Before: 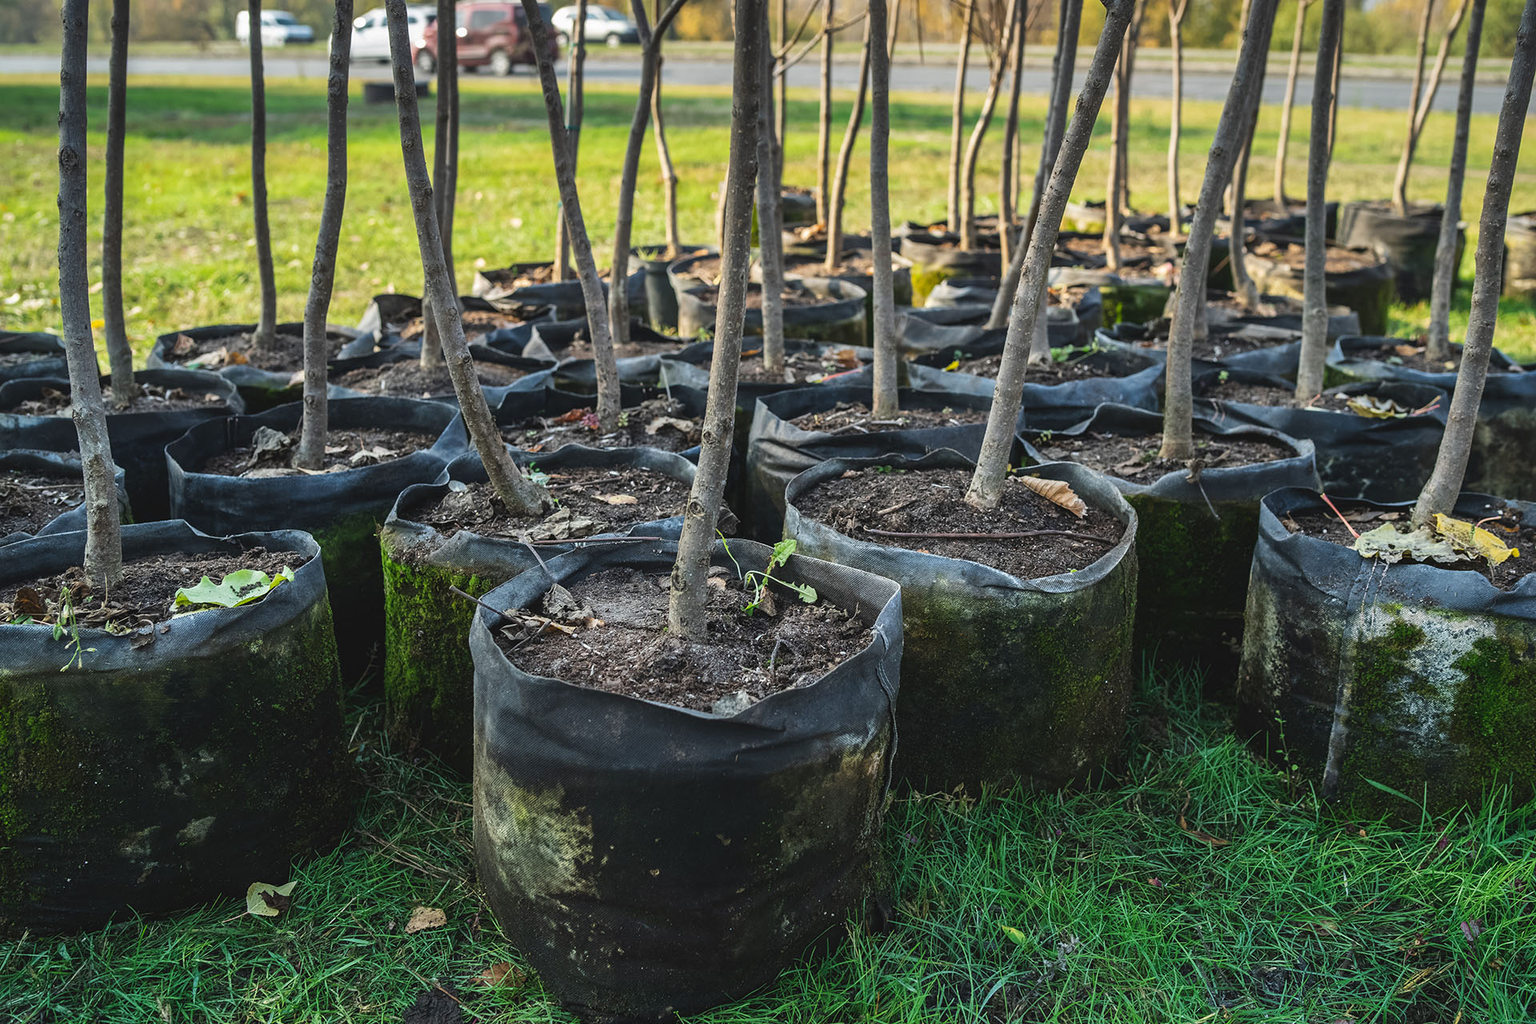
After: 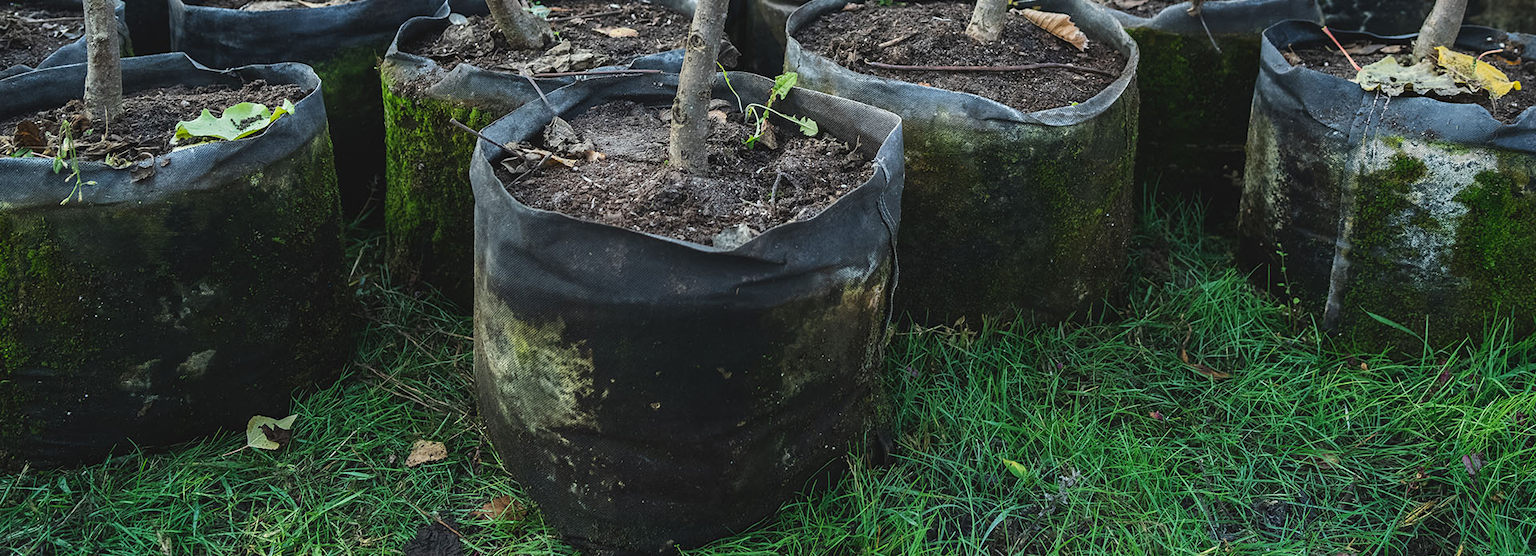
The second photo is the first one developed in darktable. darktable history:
crop and rotate: top 45.677%, right 0.093%
